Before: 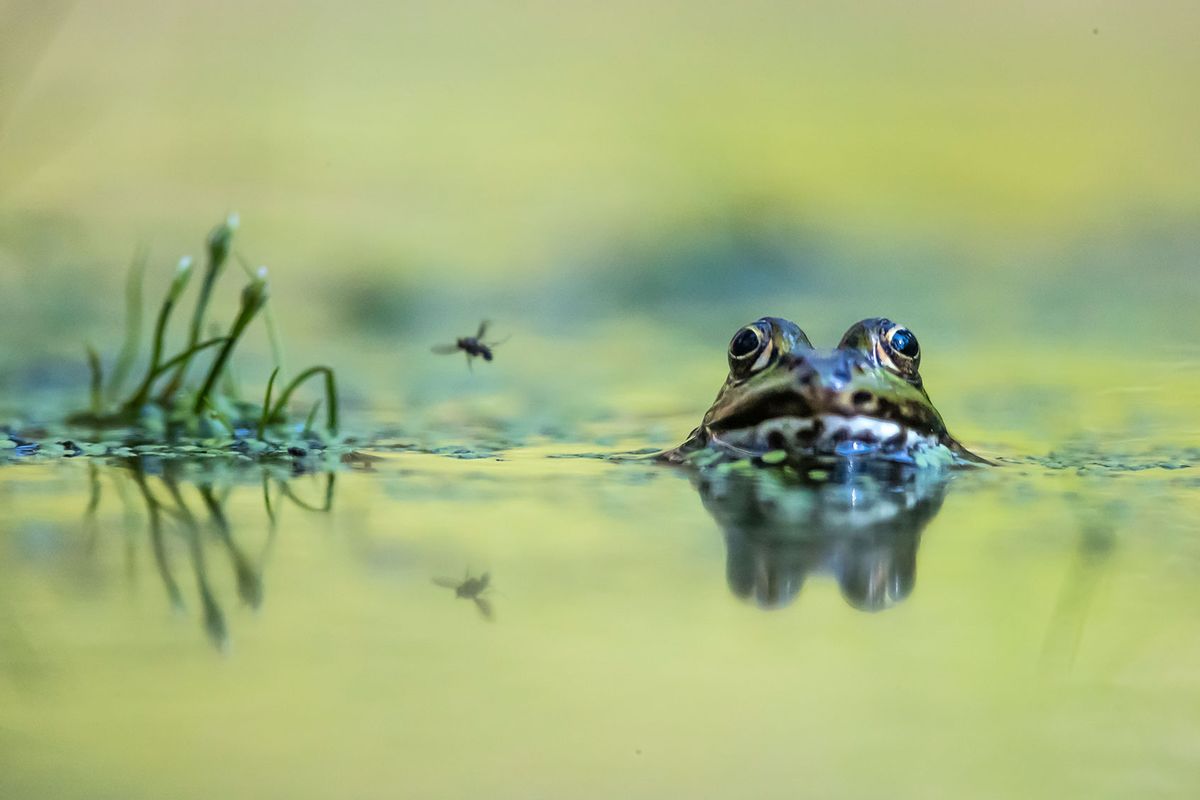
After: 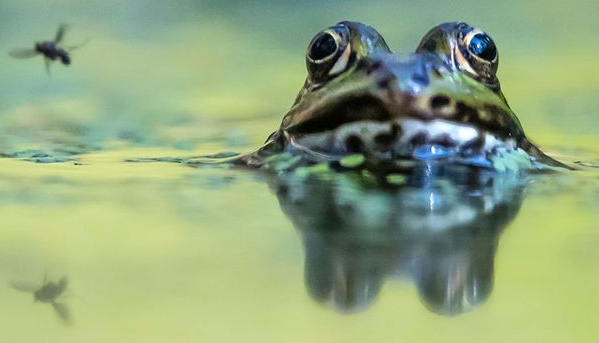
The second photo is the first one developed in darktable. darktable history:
crop: left 35.203%, top 37.123%, right 14.856%, bottom 19.995%
